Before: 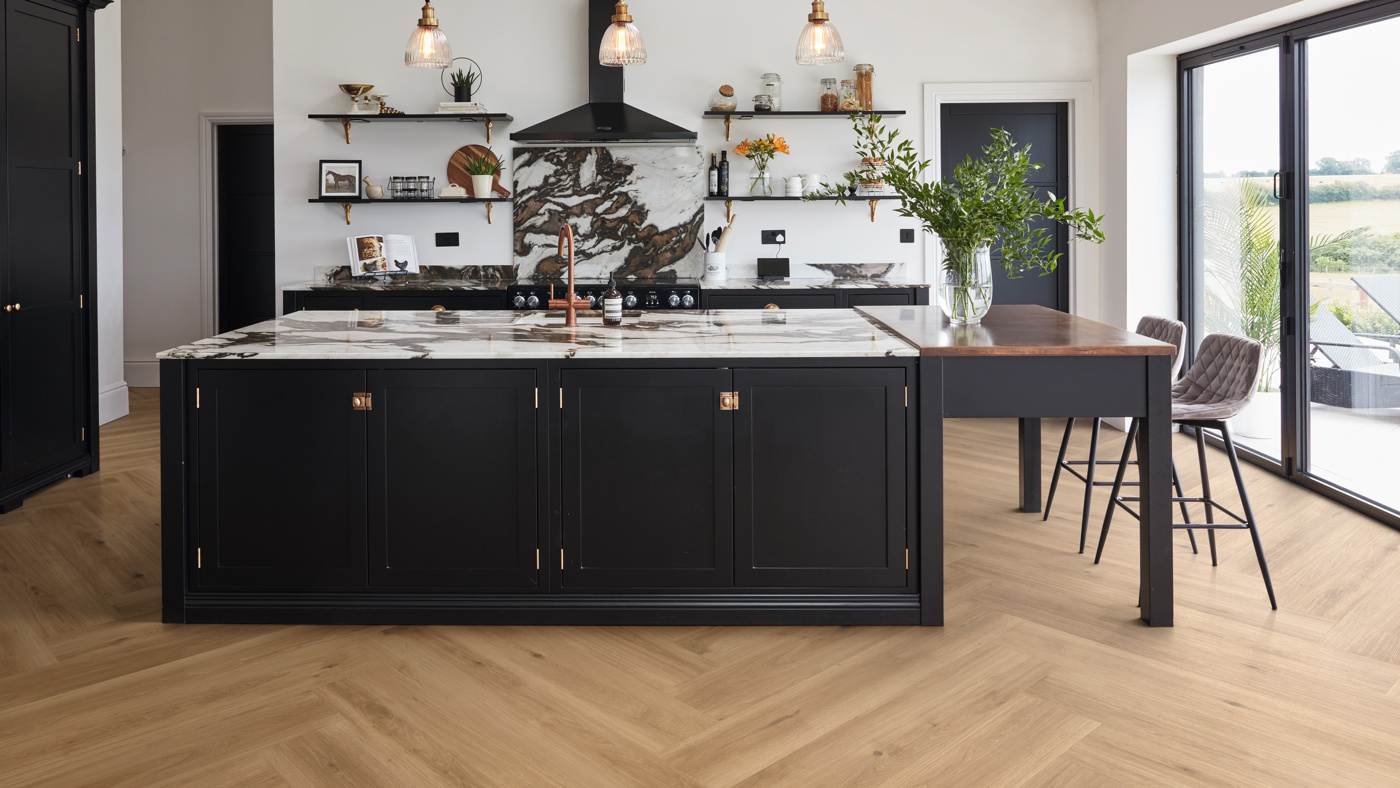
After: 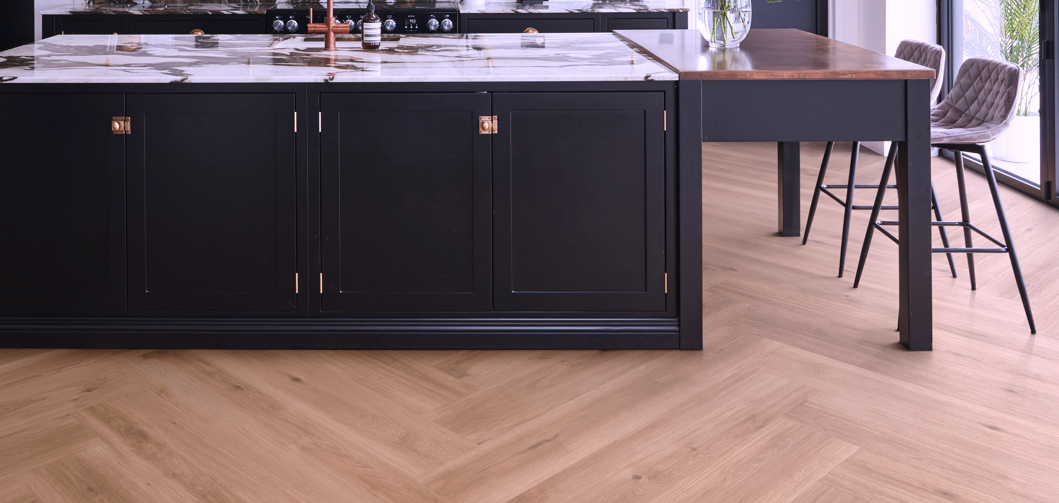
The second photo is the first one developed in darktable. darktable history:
crop and rotate: left 17.299%, top 35.115%, right 7.015%, bottom 1.024%
white balance: red 1.042, blue 1.17
color zones: curves: ch0 [(0, 0.5) (0.143, 0.5) (0.286, 0.5) (0.429, 0.5) (0.571, 0.5) (0.714, 0.476) (0.857, 0.5) (1, 0.5)]; ch2 [(0, 0.5) (0.143, 0.5) (0.286, 0.5) (0.429, 0.5) (0.571, 0.5) (0.714, 0.487) (0.857, 0.5) (1, 0.5)]
